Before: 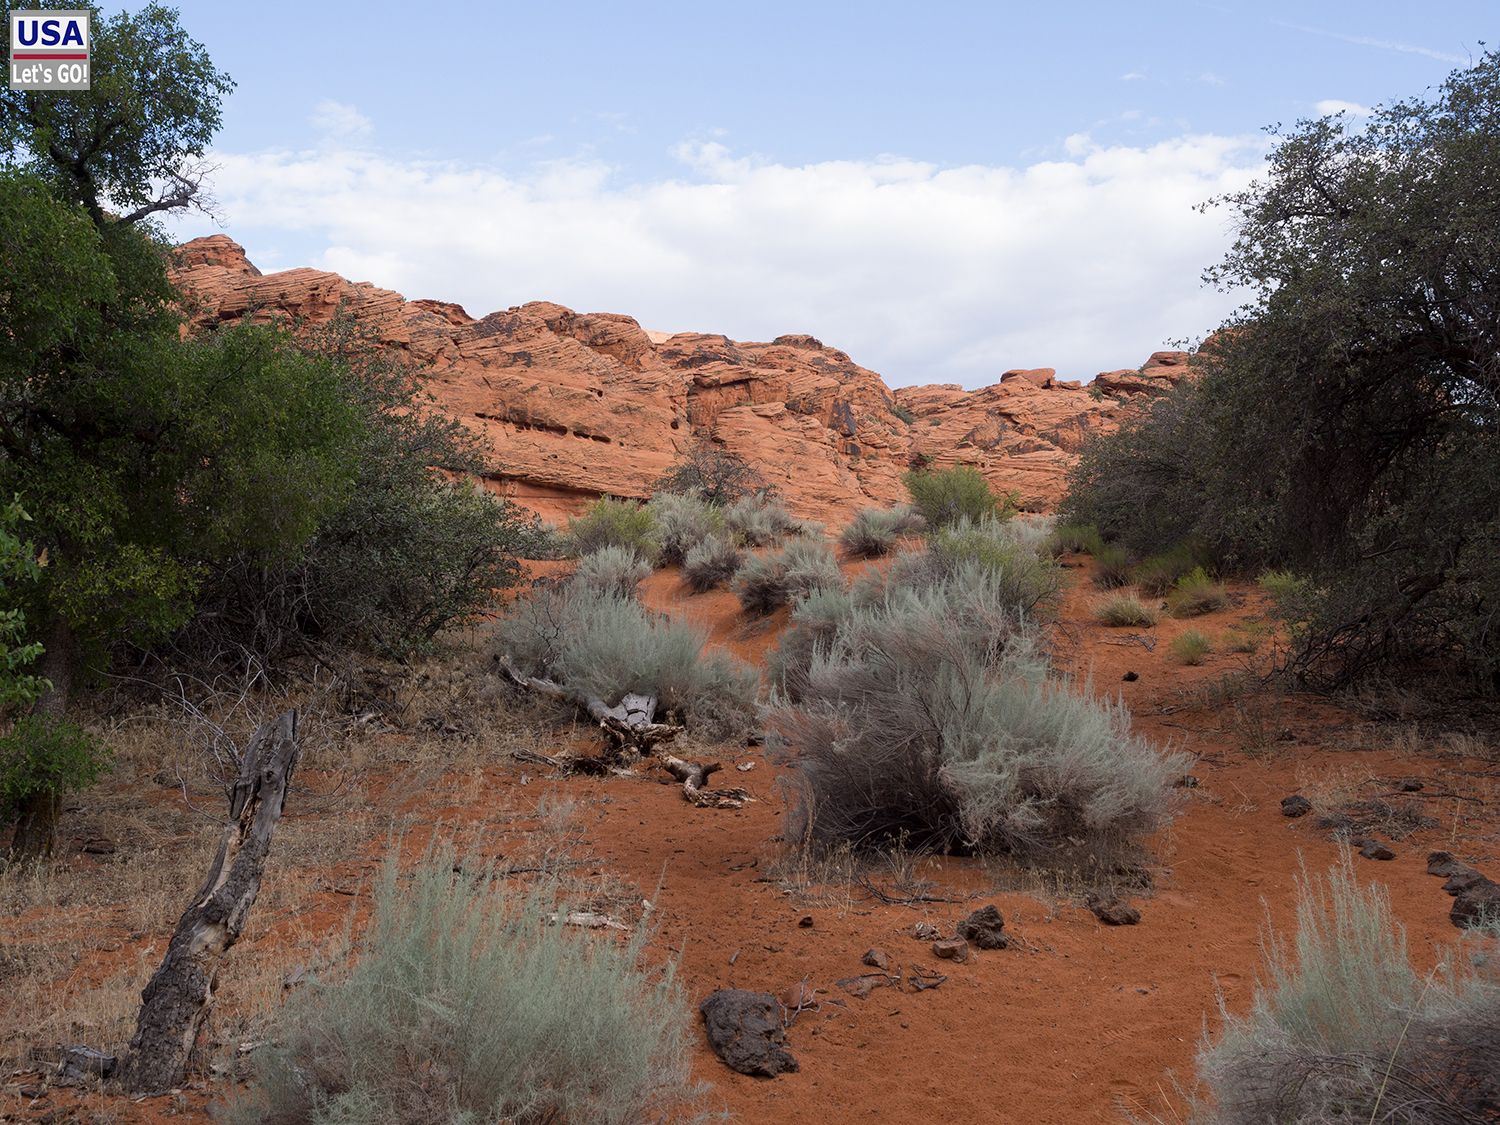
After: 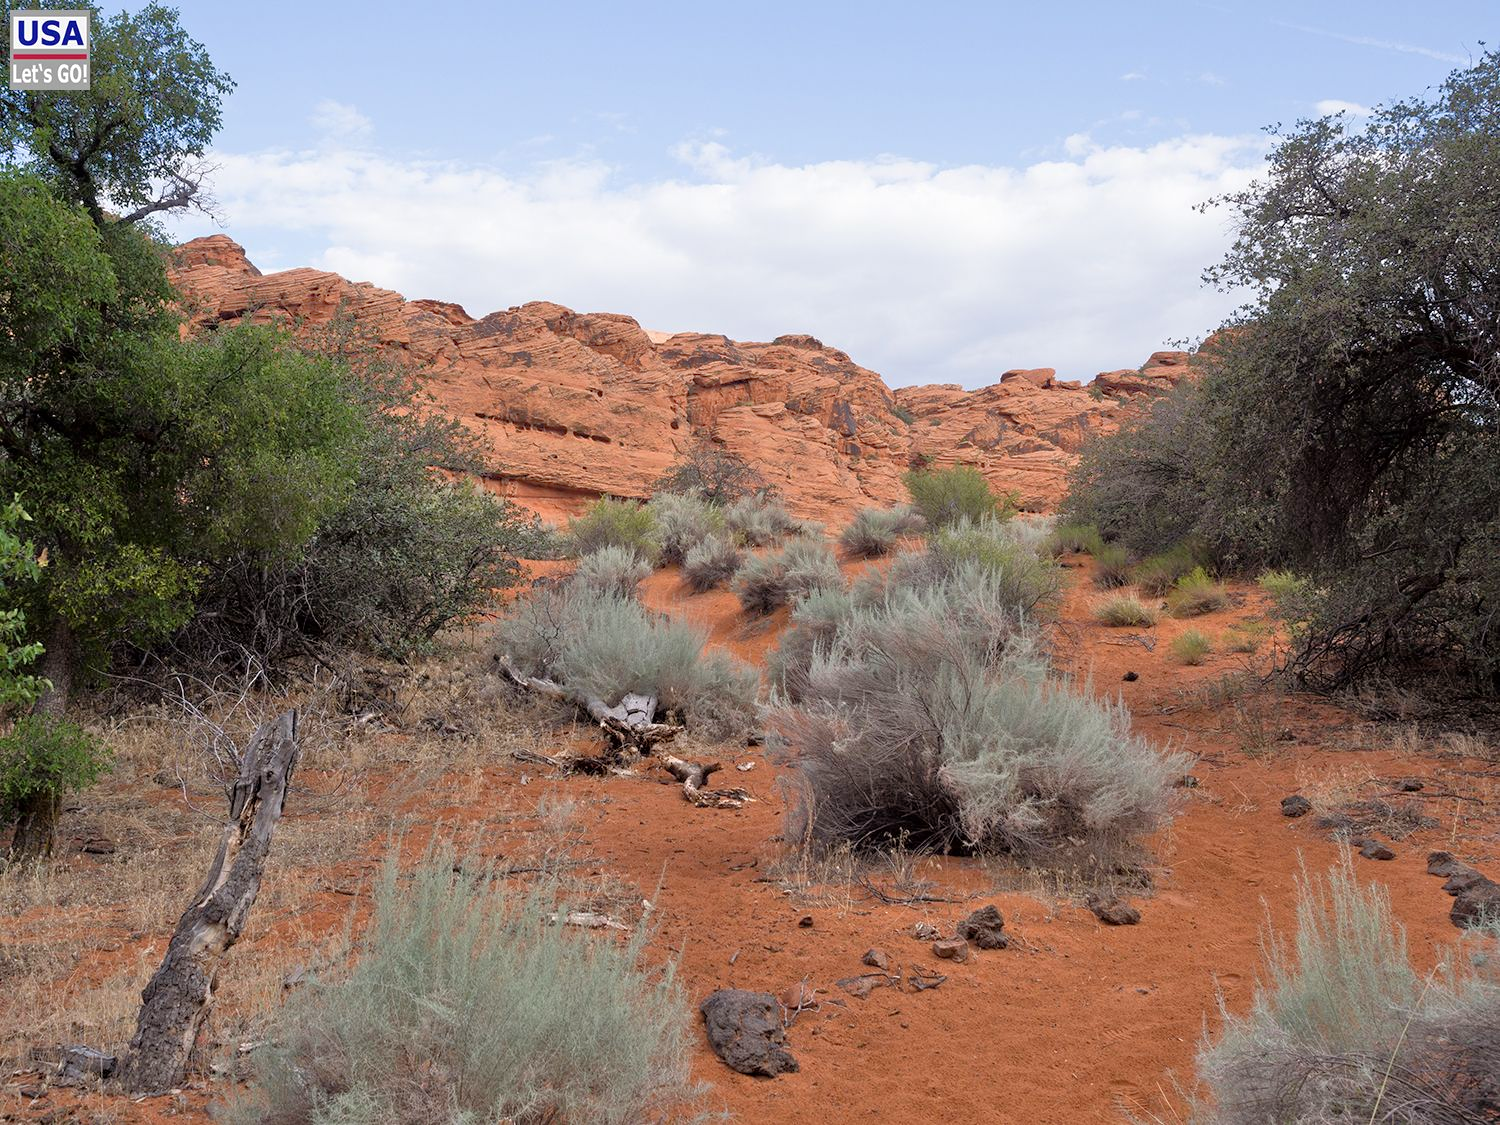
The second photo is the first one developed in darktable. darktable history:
tone equalizer: -7 EV 0.144 EV, -6 EV 0.599 EV, -5 EV 1.15 EV, -4 EV 1.33 EV, -3 EV 1.17 EV, -2 EV 0.6 EV, -1 EV 0.168 EV
